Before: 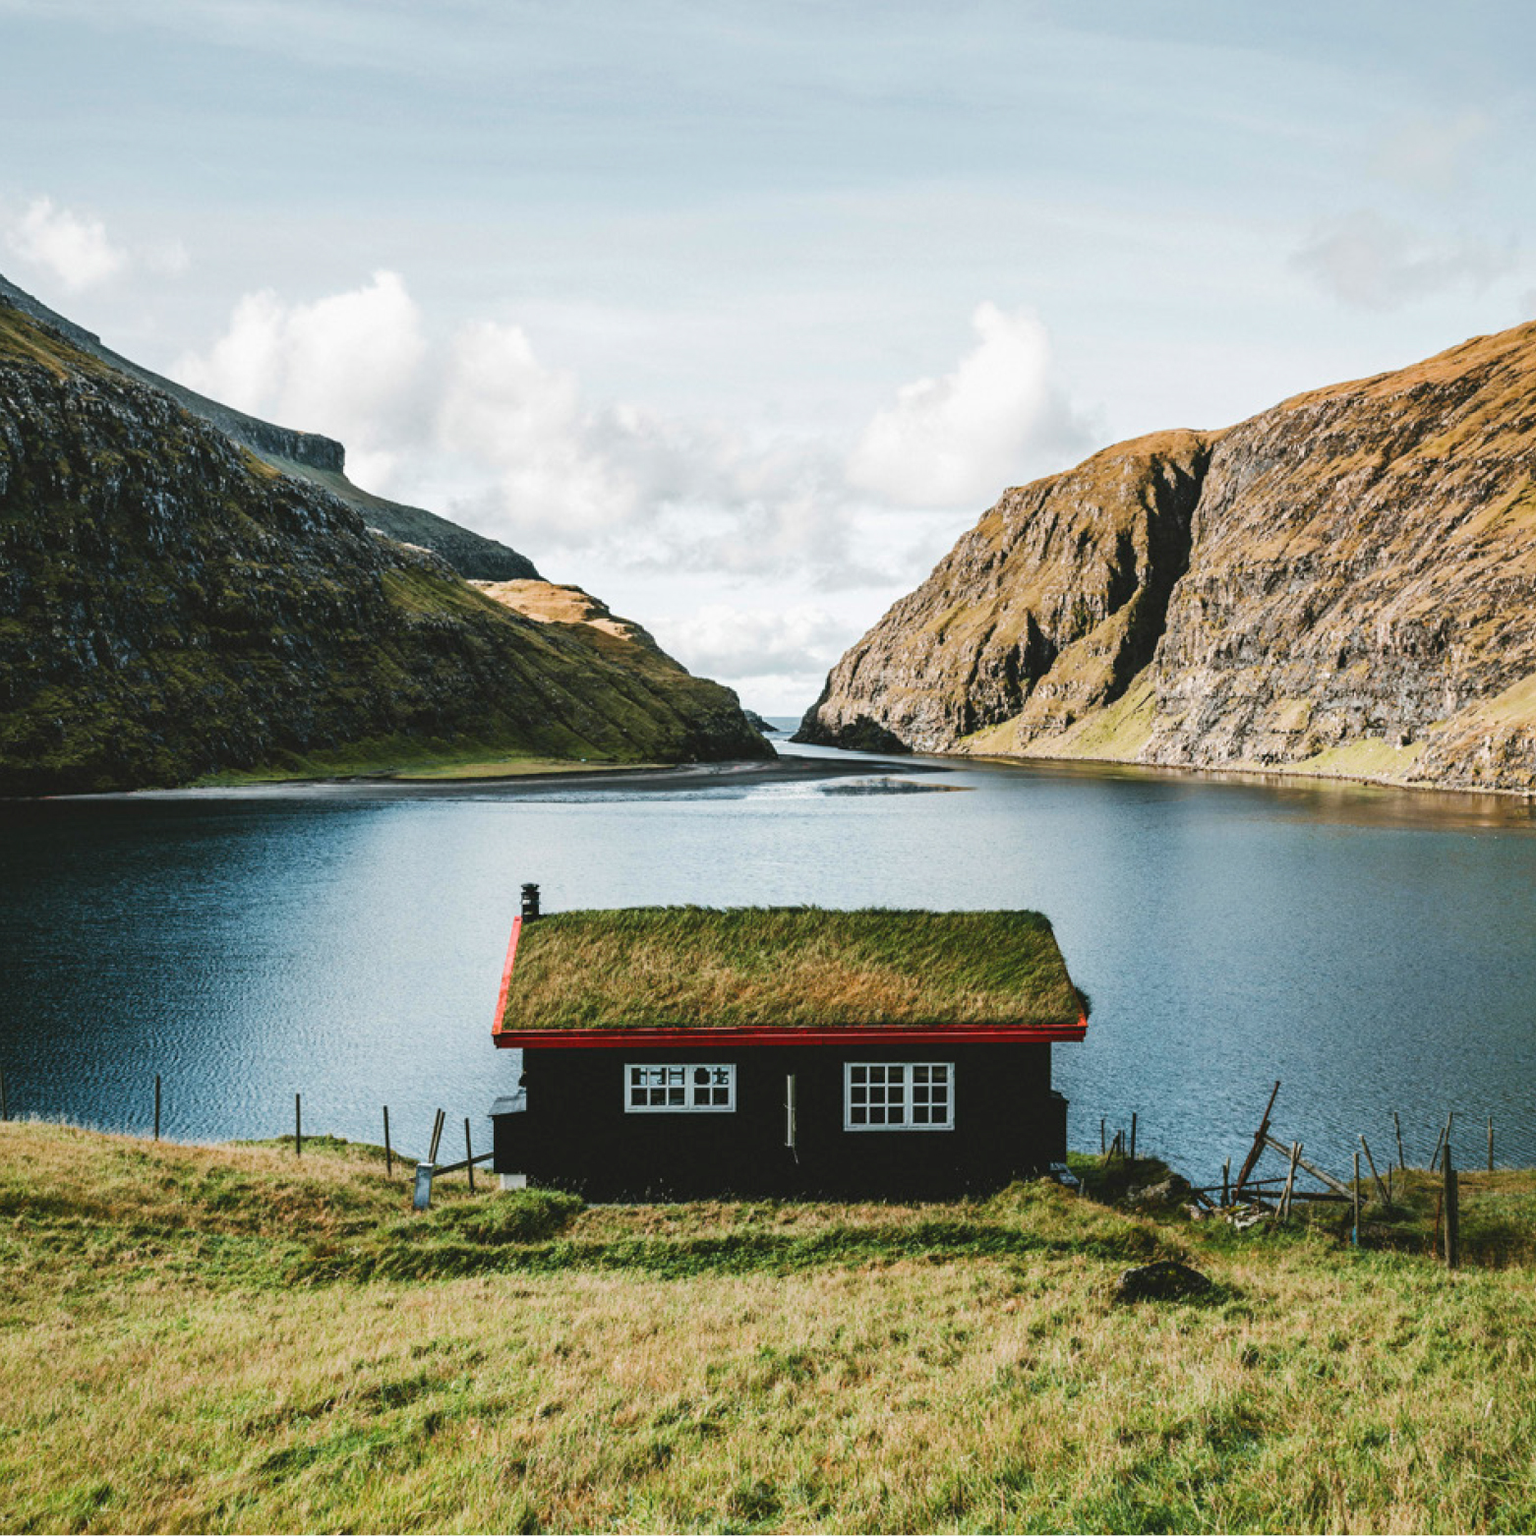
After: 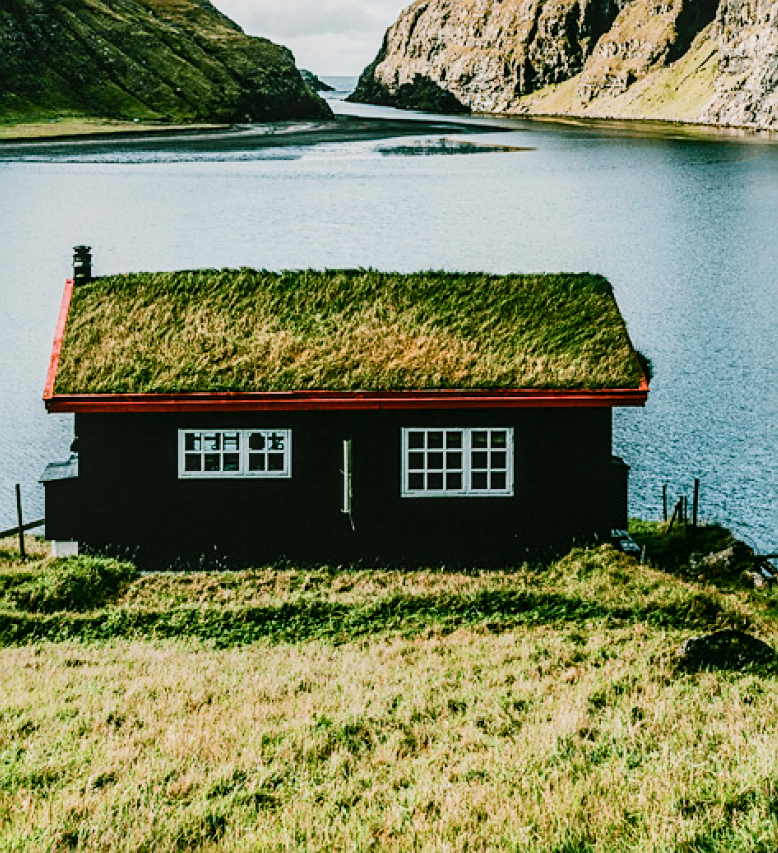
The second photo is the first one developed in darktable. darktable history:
crop: left 29.277%, top 41.841%, right 20.906%, bottom 3.49%
filmic rgb: black relative exposure -7.65 EV, white relative exposure 4.56 EV, hardness 3.61, contrast 1.049
contrast brightness saturation: contrast 0.236, brightness 0.086
local contrast: on, module defaults
color balance rgb: shadows lift › chroma 11.533%, shadows lift › hue 130.46°, power › hue 61.41°, global offset › luminance -0.232%, perceptual saturation grading › global saturation 15.317%, perceptual saturation grading › highlights -19.663%, perceptual saturation grading › shadows 19.232%
sharpen: on, module defaults
